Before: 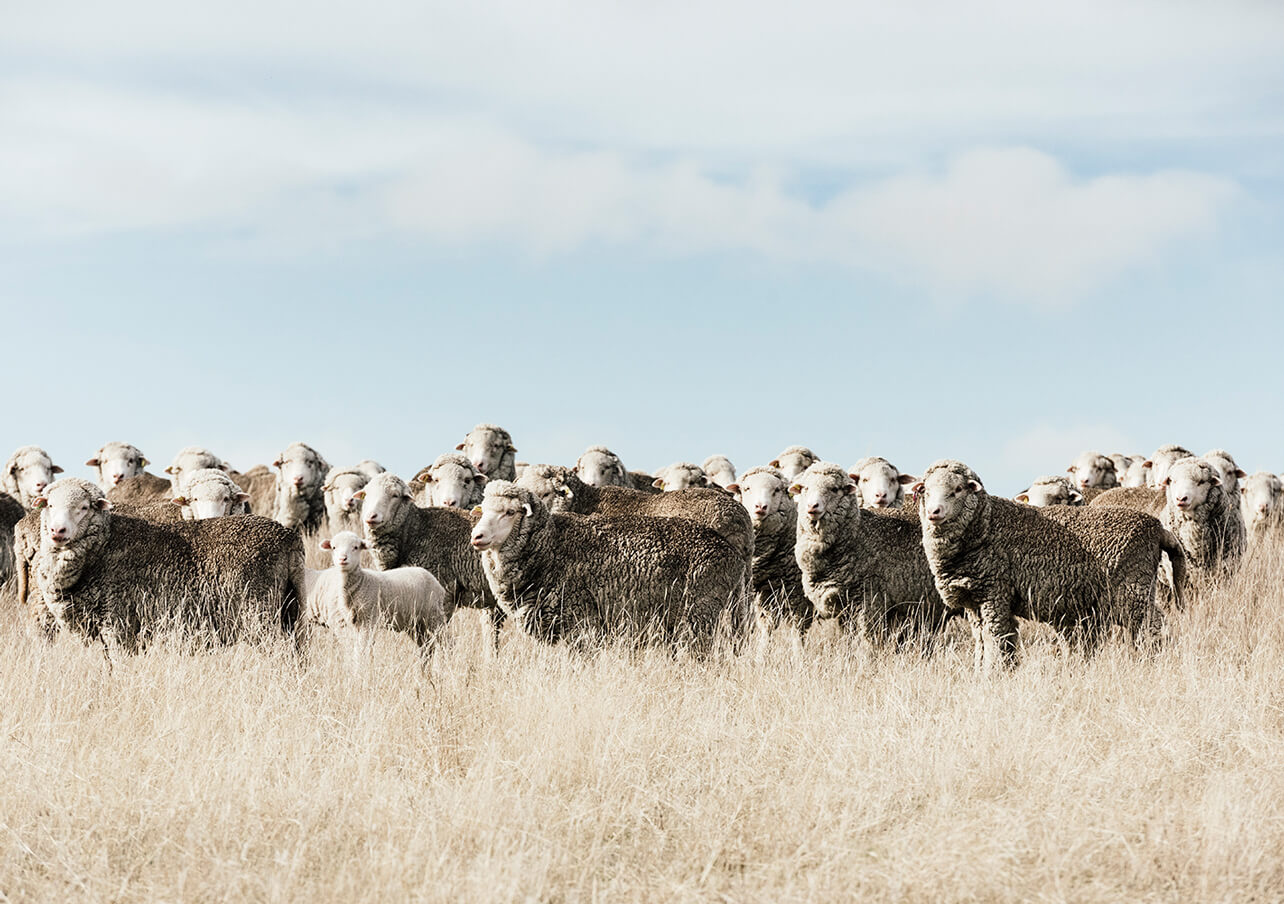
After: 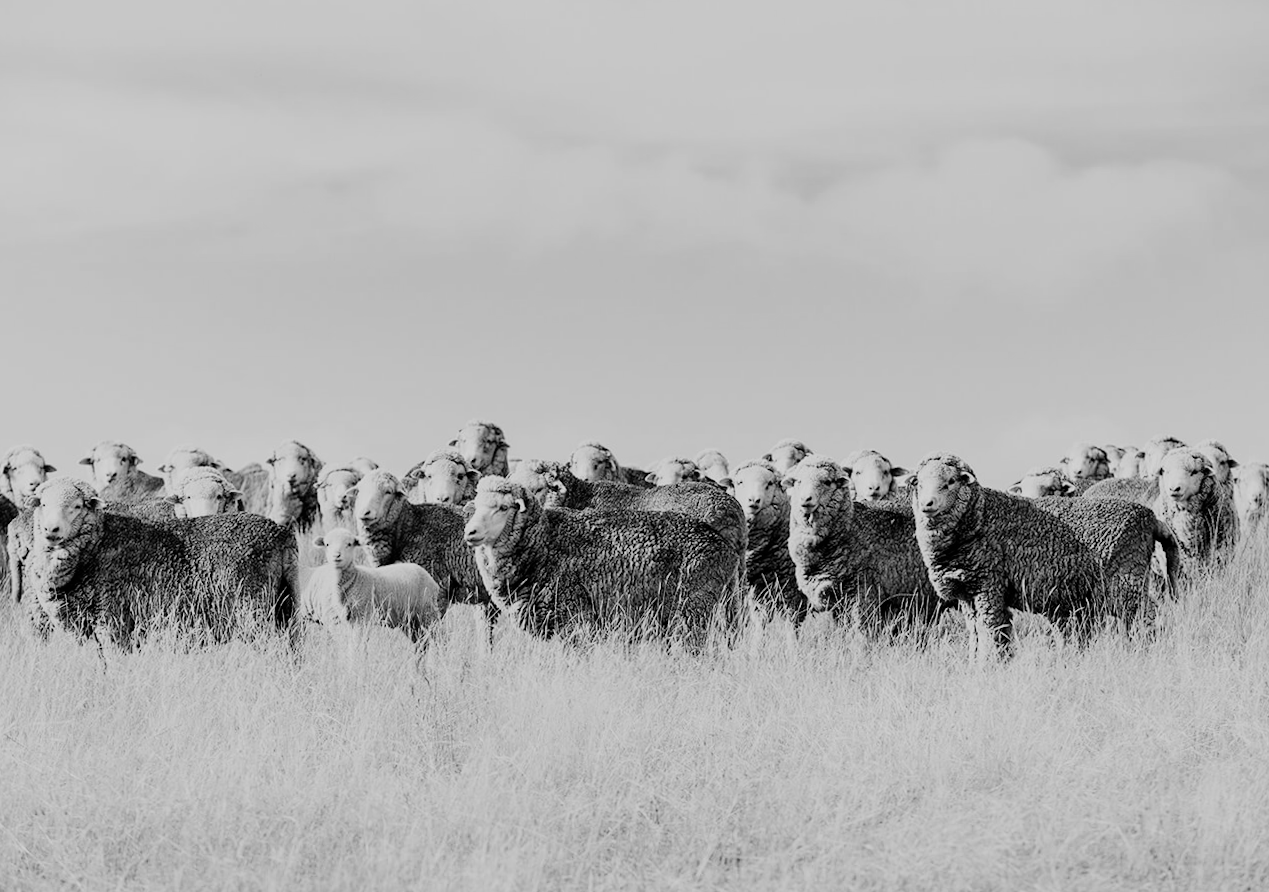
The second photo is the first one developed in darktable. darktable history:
rotate and perspective: rotation -0.45°, automatic cropping original format, crop left 0.008, crop right 0.992, crop top 0.012, crop bottom 0.988
monochrome: a 0, b 0, size 0.5, highlights 0.57
filmic rgb: black relative exposure -7.65 EV, white relative exposure 4.56 EV, hardness 3.61
